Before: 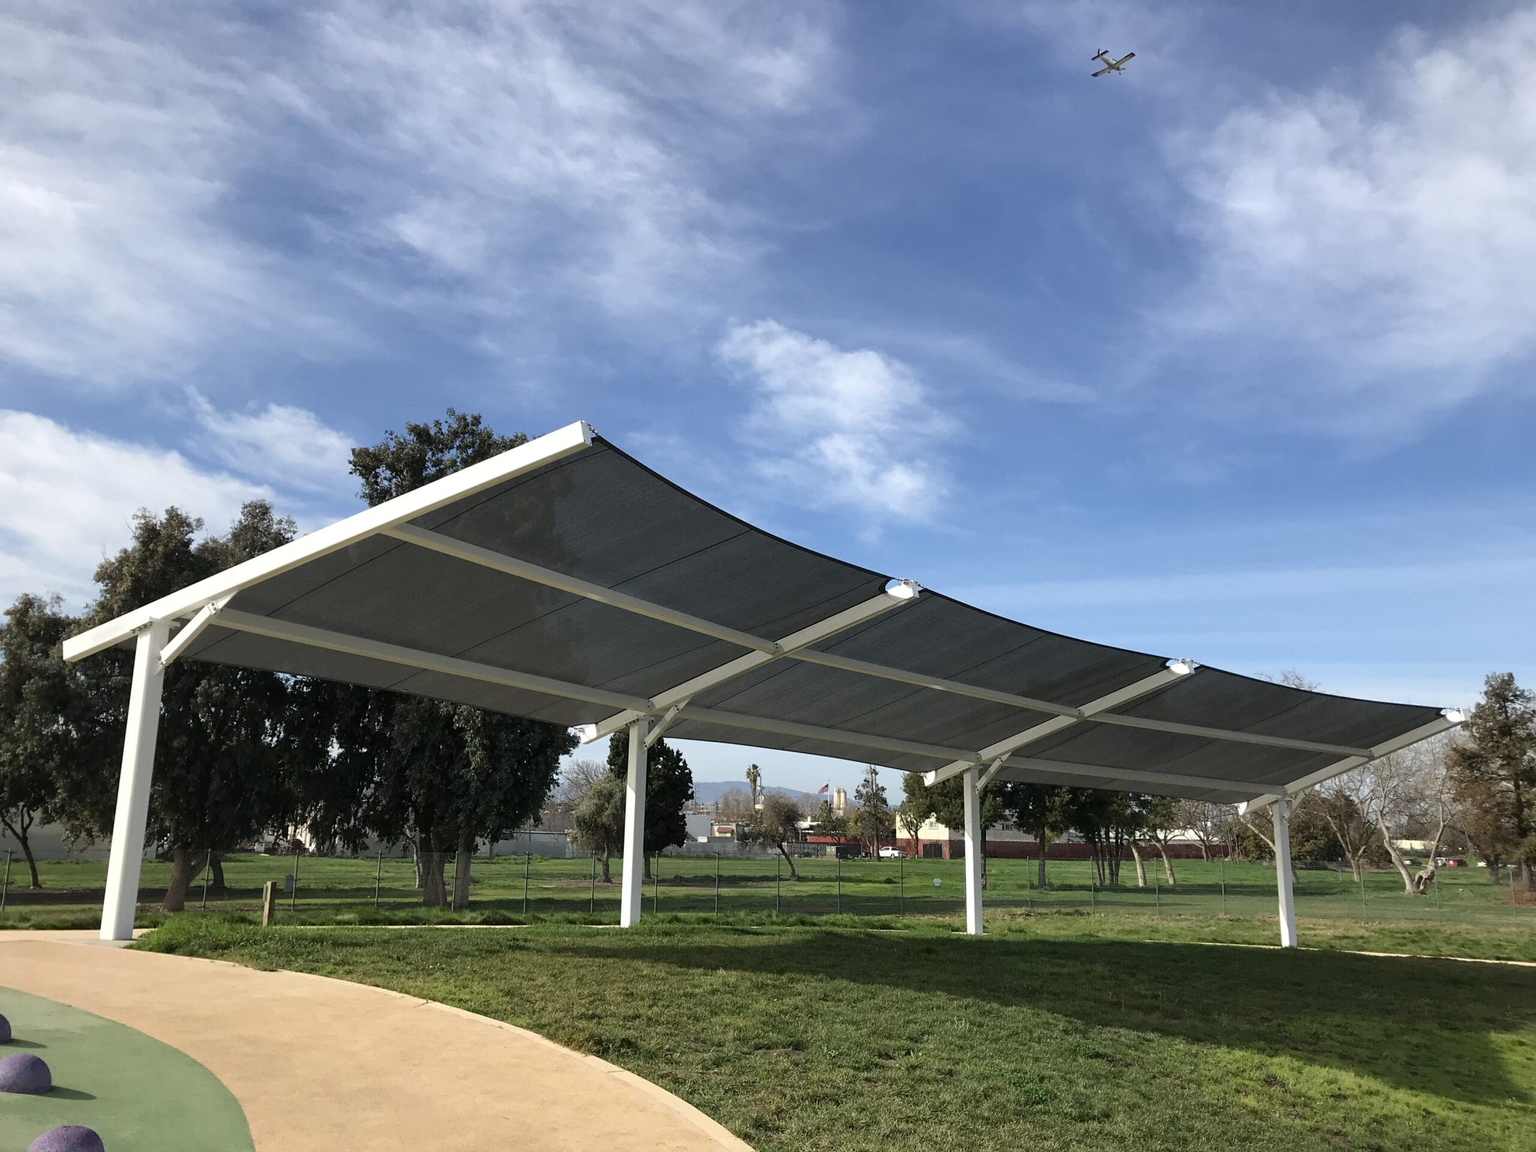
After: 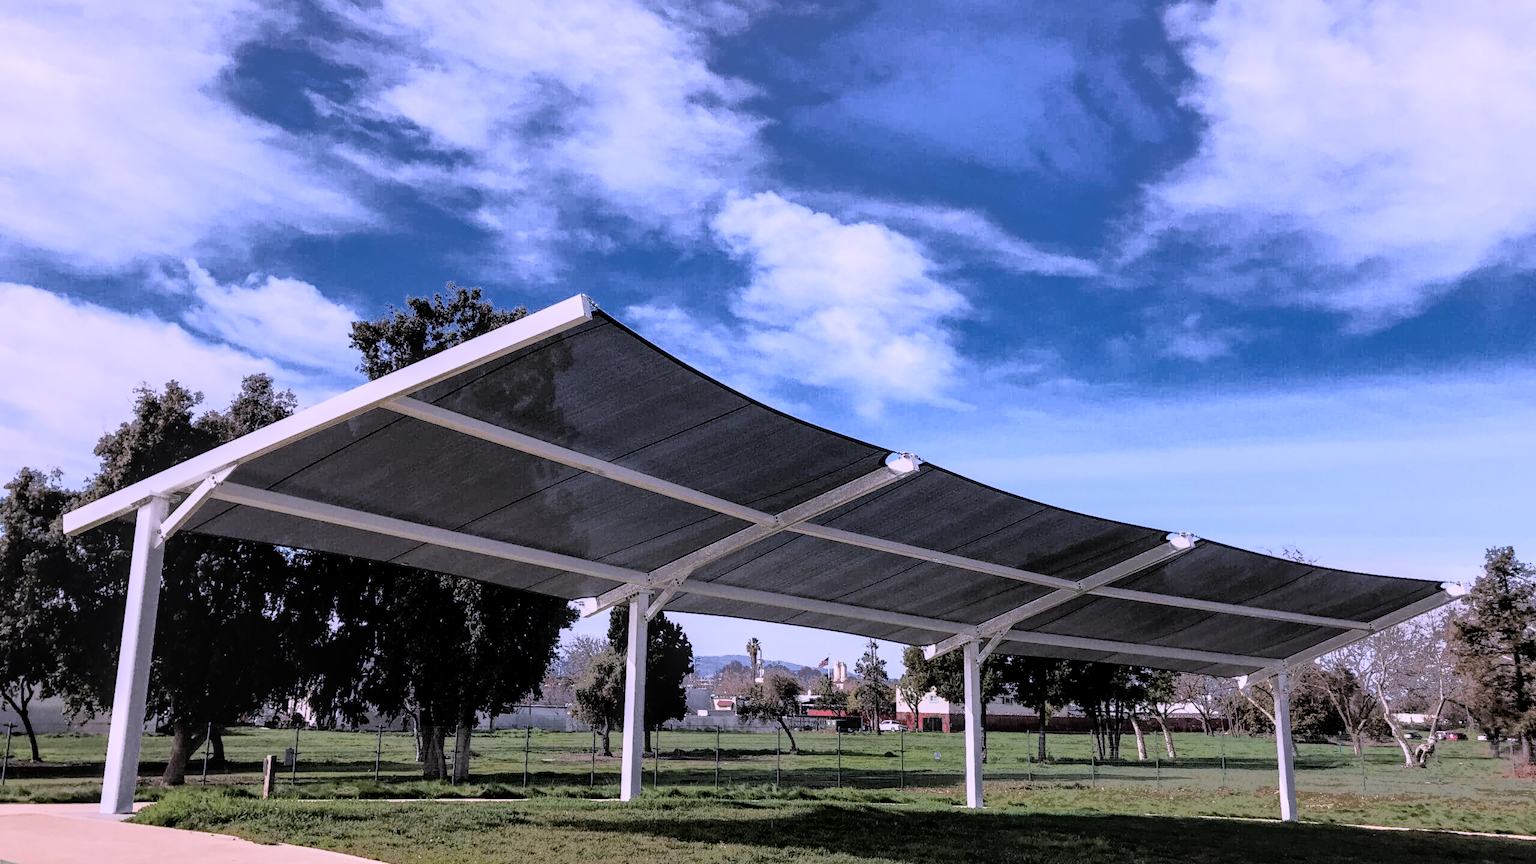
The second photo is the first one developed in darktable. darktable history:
filmic rgb: black relative exposure -7.75 EV, white relative exposure 4.4 EV, threshold 3 EV, hardness 3.76, latitude 50%, contrast 1.1, color science v5 (2021), contrast in shadows safe, contrast in highlights safe, enable highlight reconstruction true
white balance: red 0.988, blue 1.017
crop: top 11.038%, bottom 13.962%
local contrast: on, module defaults
color correction: highlights a* 15.03, highlights b* -25.07
tone curve: curves: ch0 [(0, 0) (0.07, 0.057) (0.15, 0.177) (0.352, 0.445) (0.59, 0.703) (0.857, 0.908) (1, 1)], color space Lab, linked channels, preserve colors none
tone equalizer: on, module defaults
fill light: exposure -0.73 EV, center 0.69, width 2.2
